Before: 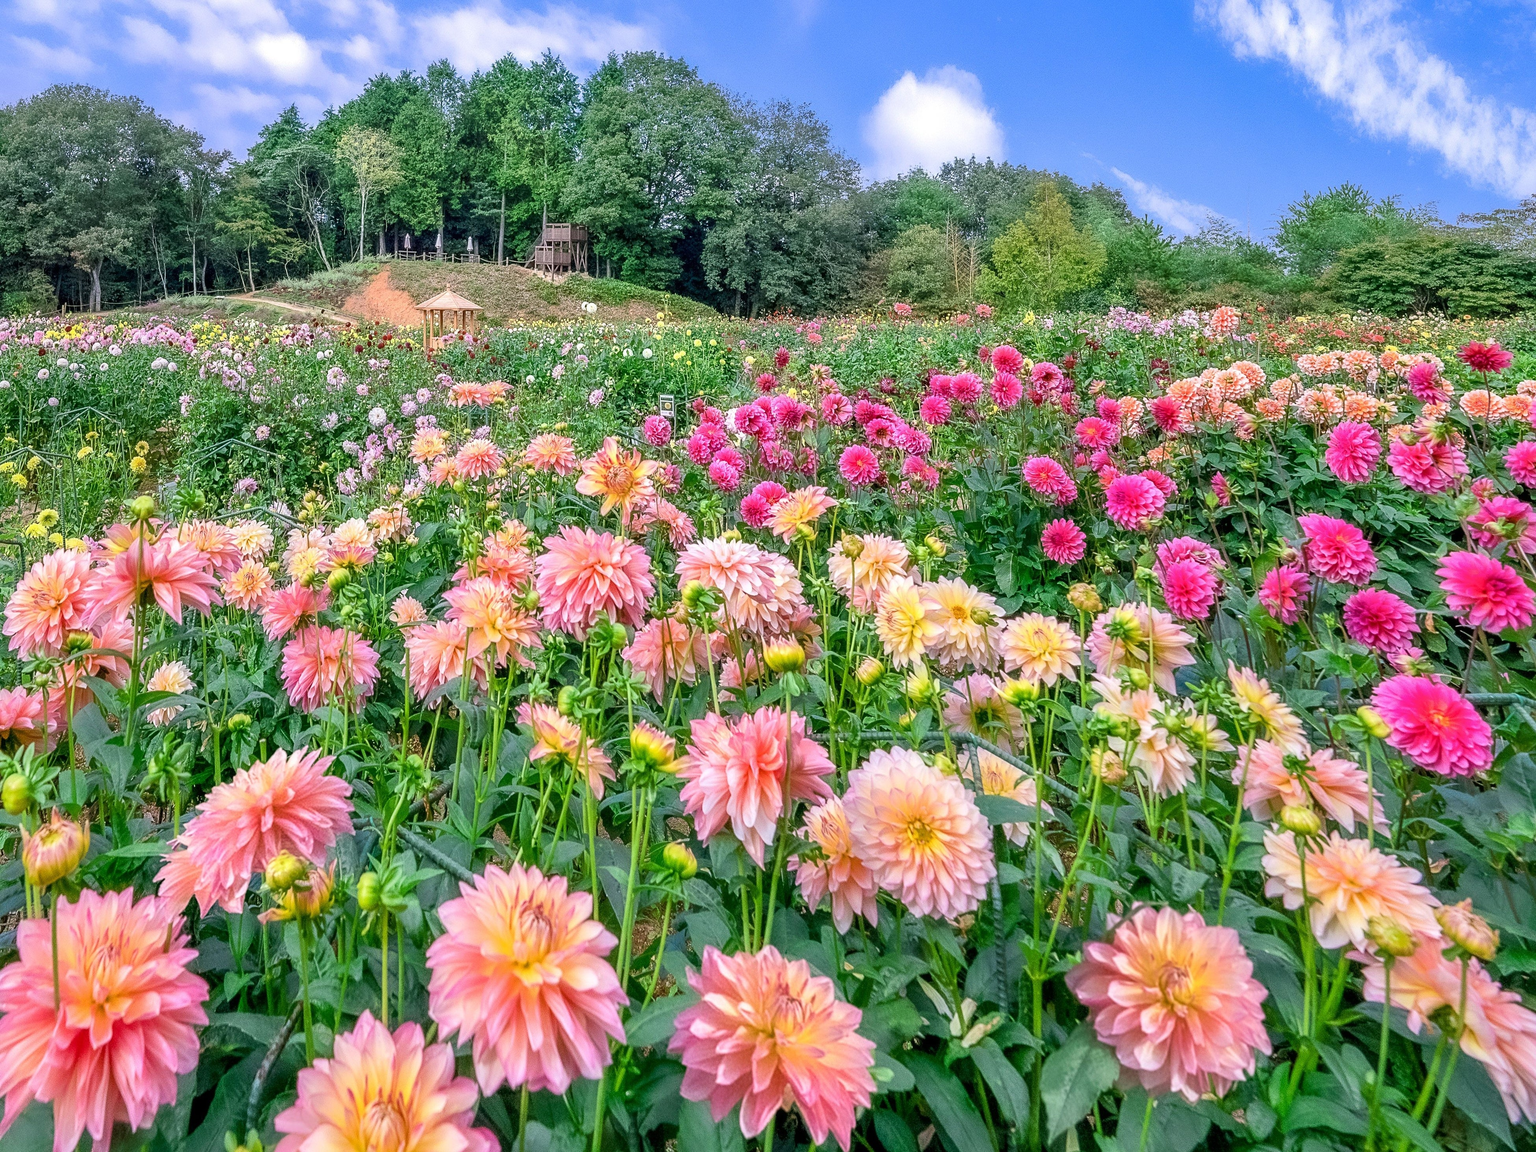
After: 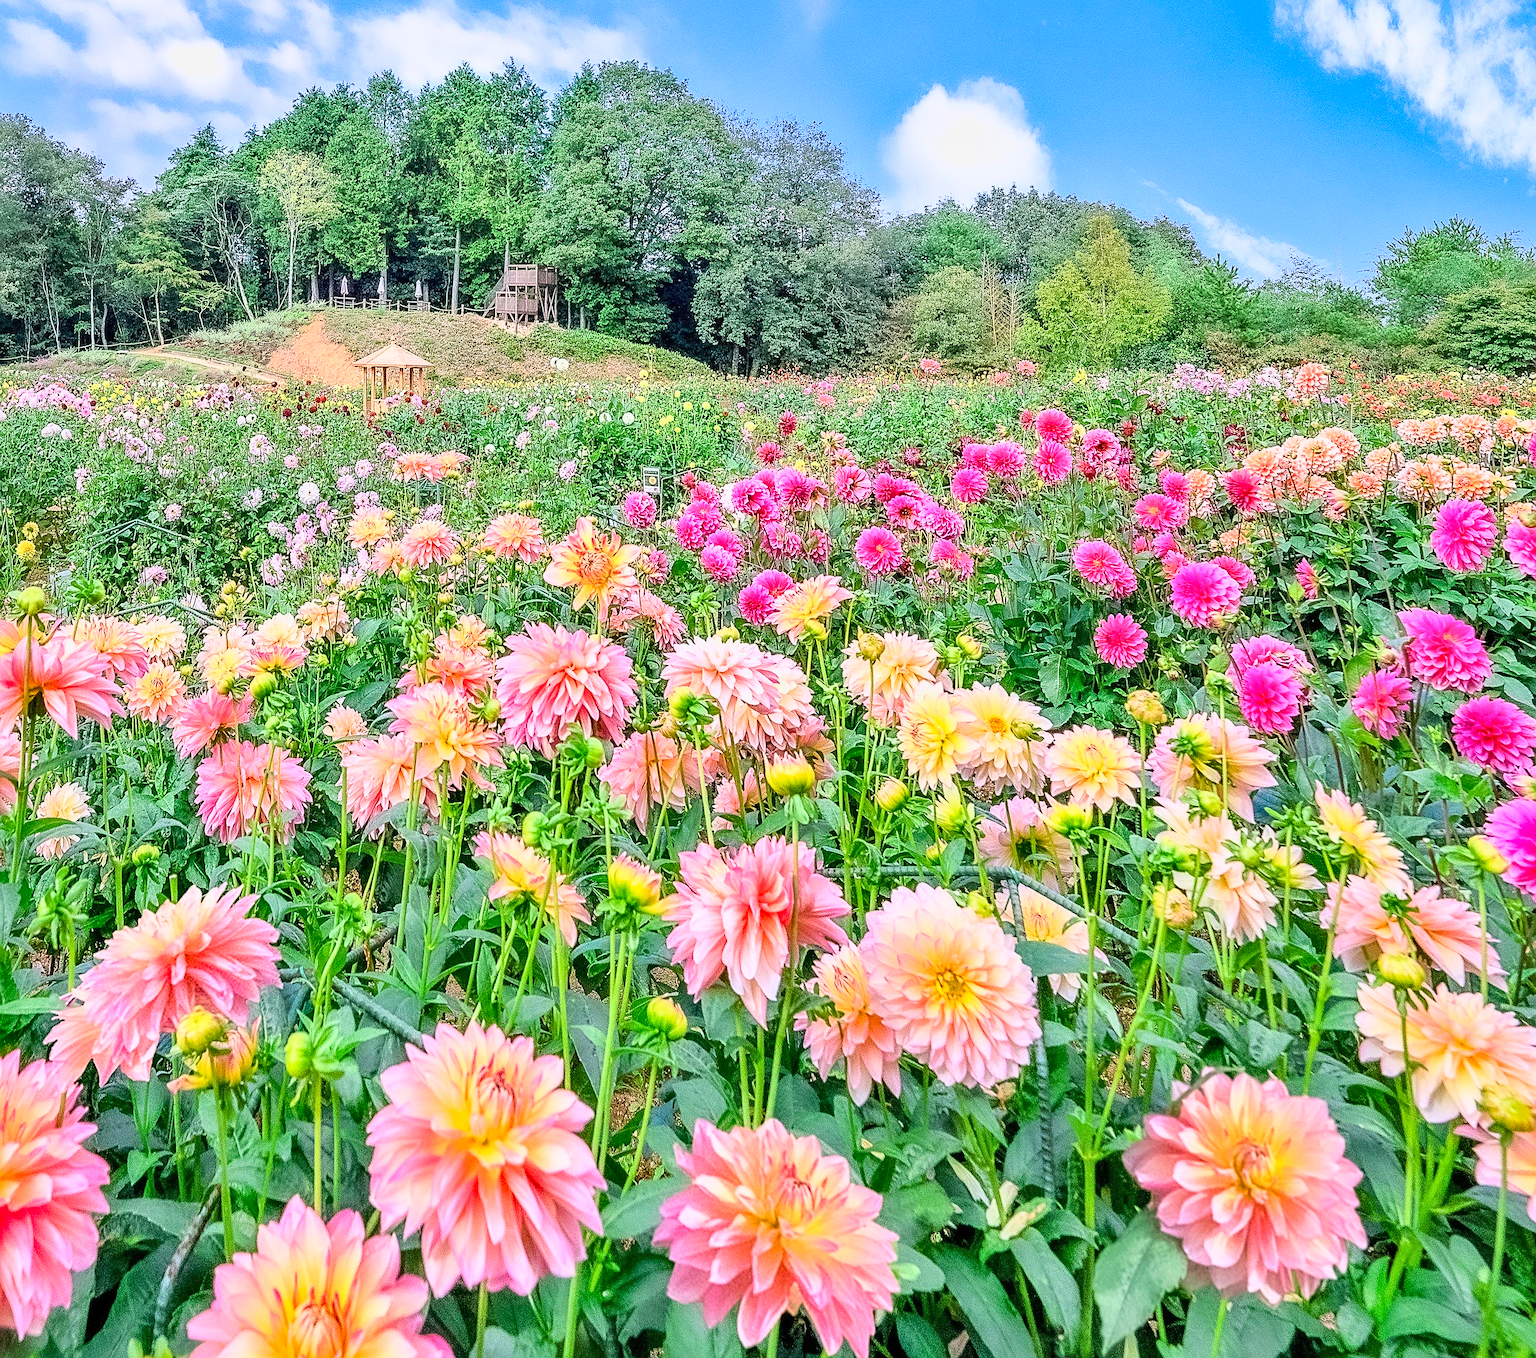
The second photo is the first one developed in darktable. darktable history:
sharpen: radius 1.4, amount 1.25, threshold 0.7
rotate and perspective: automatic cropping off
base curve: curves: ch0 [(0, 0) (0.025, 0.046) (0.112, 0.277) (0.467, 0.74) (0.814, 0.929) (1, 0.942)]
shadows and highlights: soften with gaussian
crop: left 7.598%, right 7.873%
